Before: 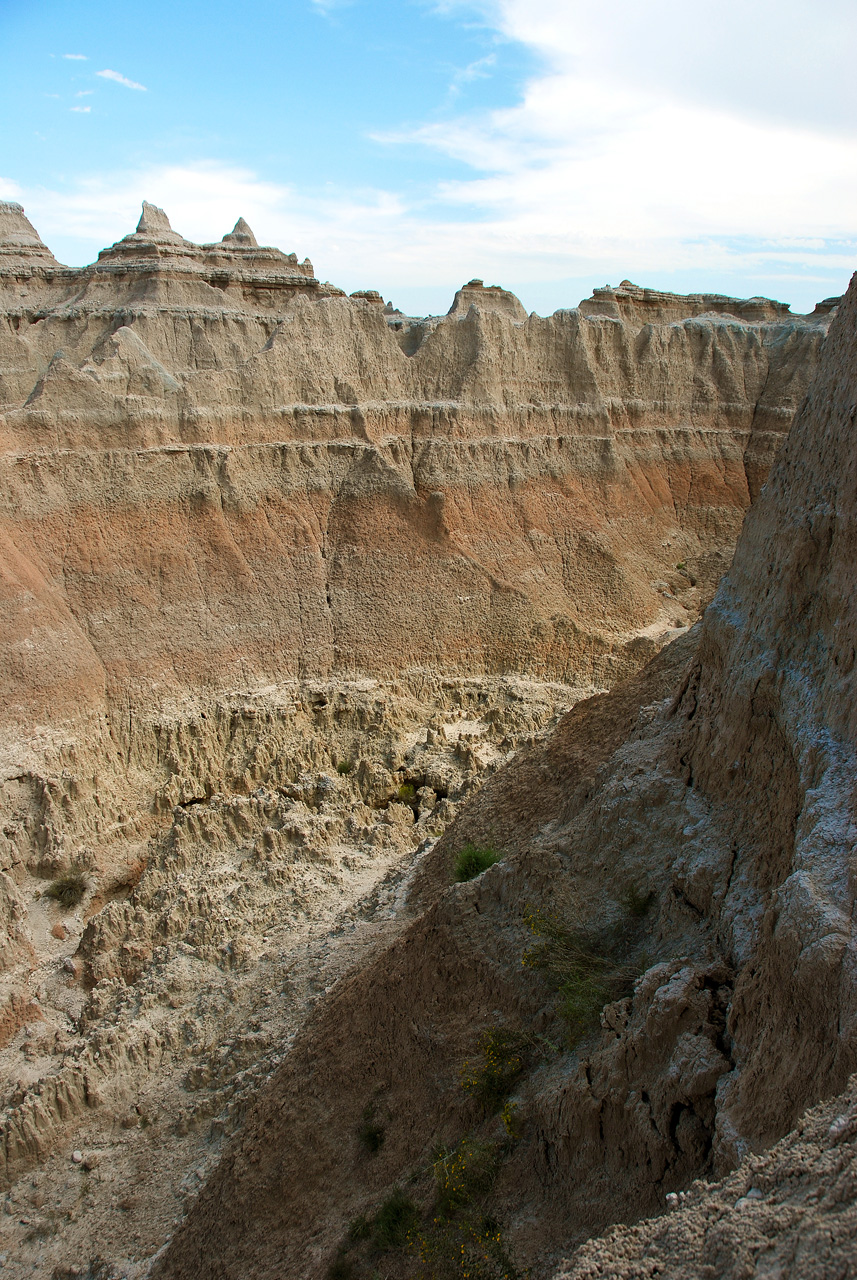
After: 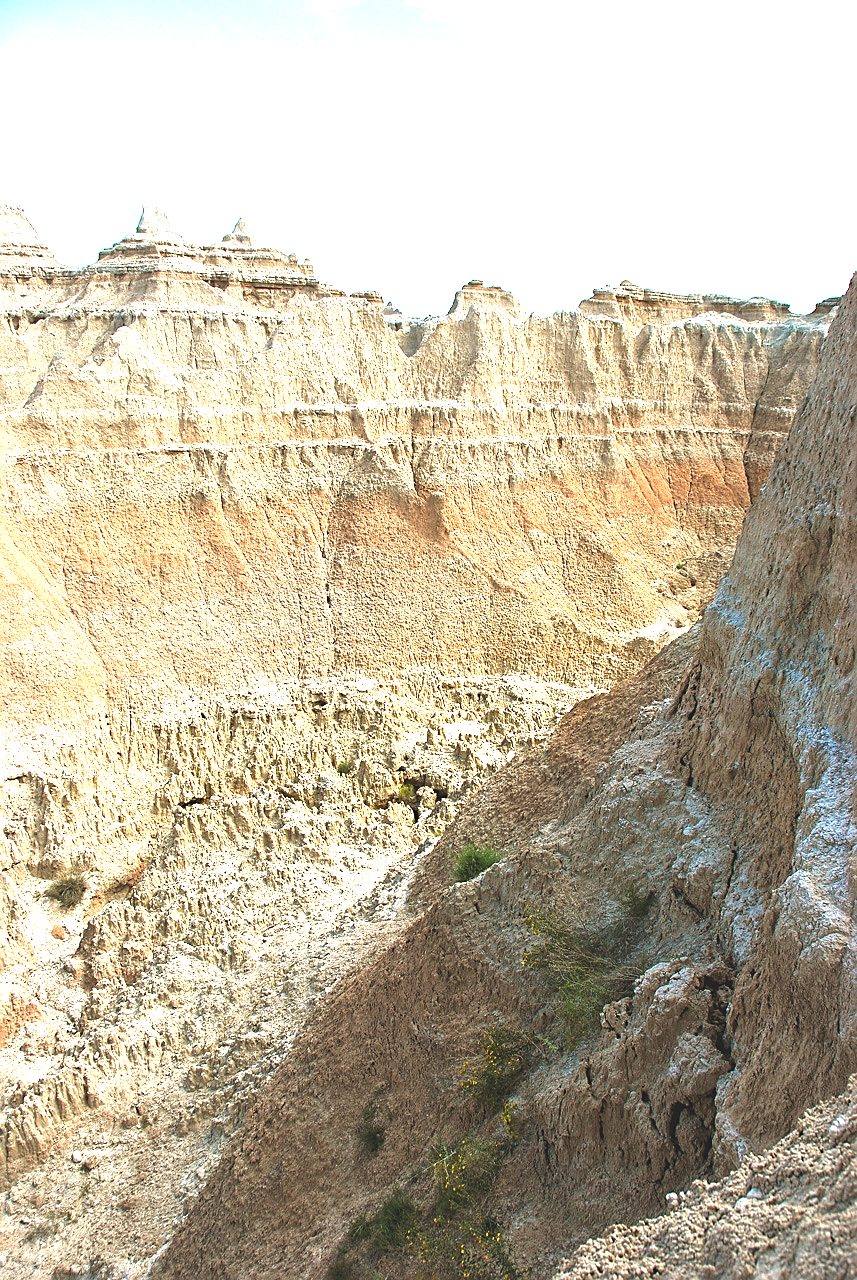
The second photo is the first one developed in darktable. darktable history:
sharpen: on, module defaults
exposure: black level correction -0.005, exposure 0.62 EV, compensate exposure bias true, compensate highlight preservation false
